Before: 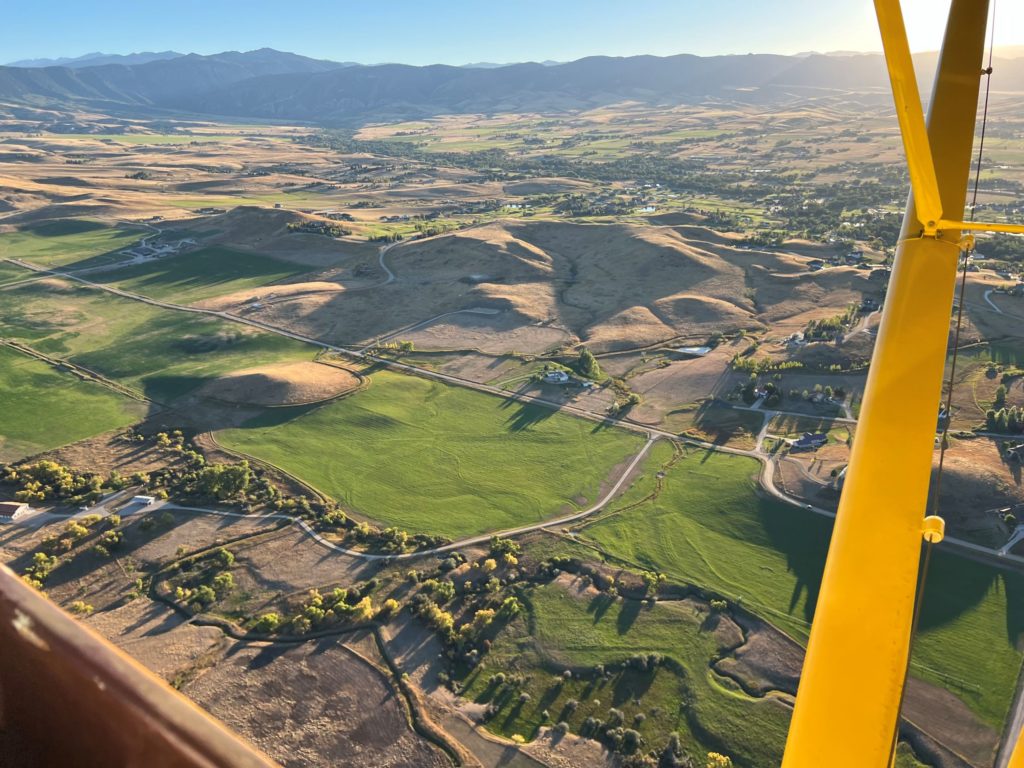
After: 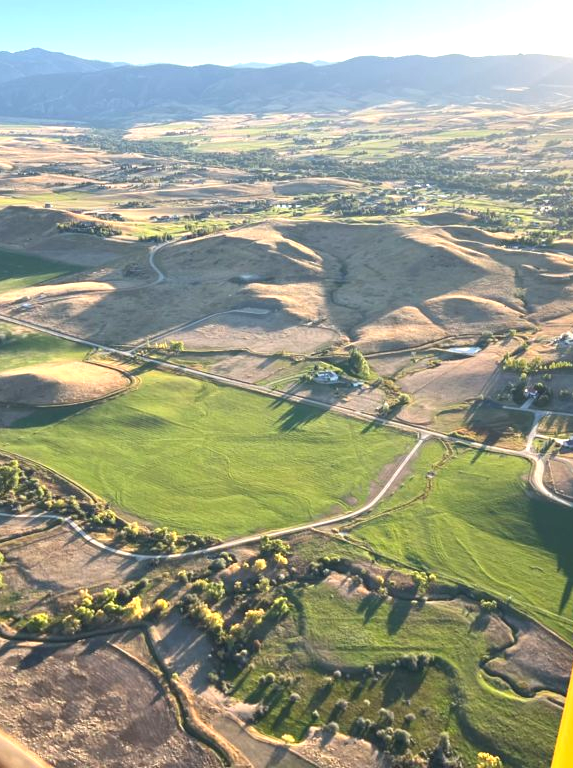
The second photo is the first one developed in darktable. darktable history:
exposure: black level correction 0, exposure 0.697 EV, compensate highlight preservation false
crop and rotate: left 22.552%, right 21.433%
